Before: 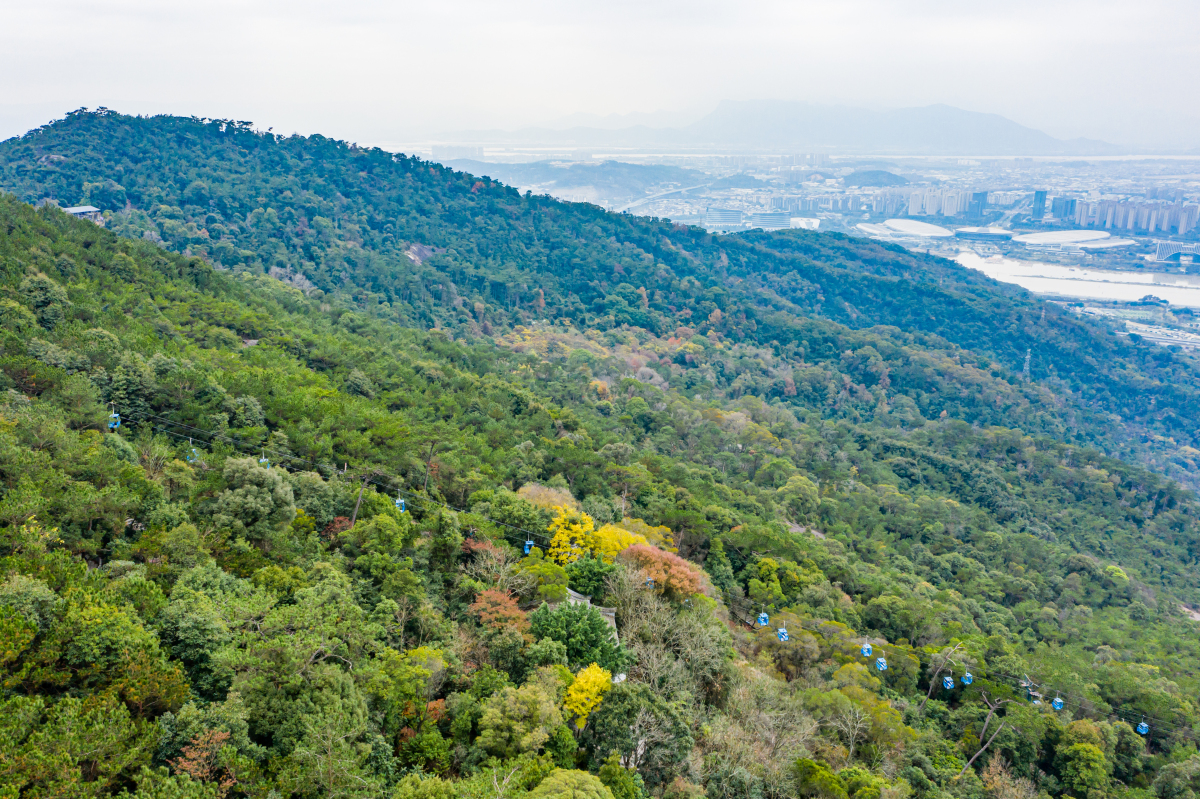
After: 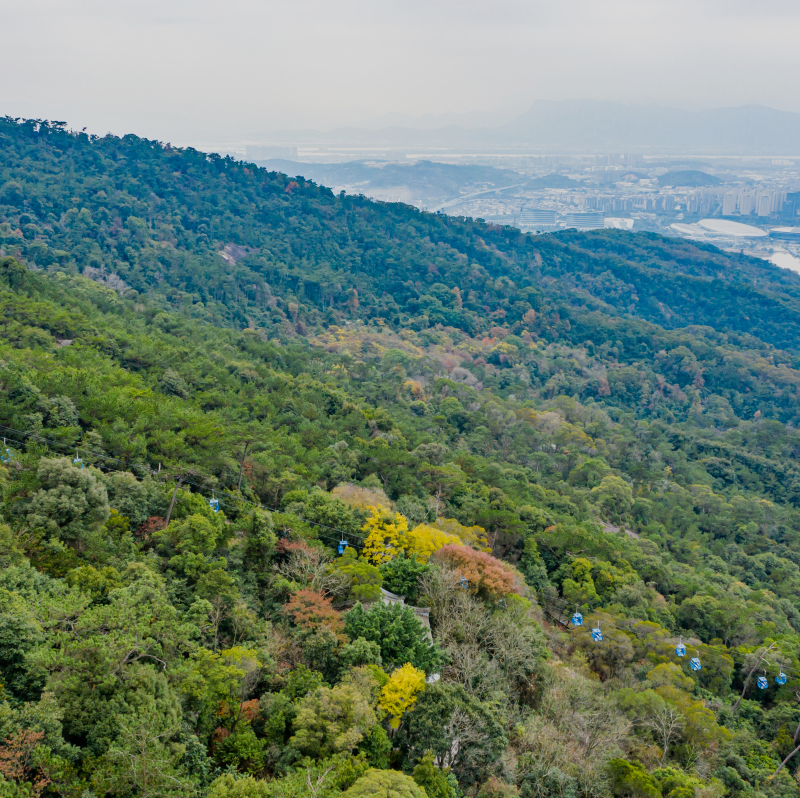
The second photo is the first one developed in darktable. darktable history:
crop and rotate: left 15.546%, right 17.787%
tone equalizer: on, module defaults
rgb levels: preserve colors max RGB
exposure: exposure -0.462 EV, compensate highlight preservation false
